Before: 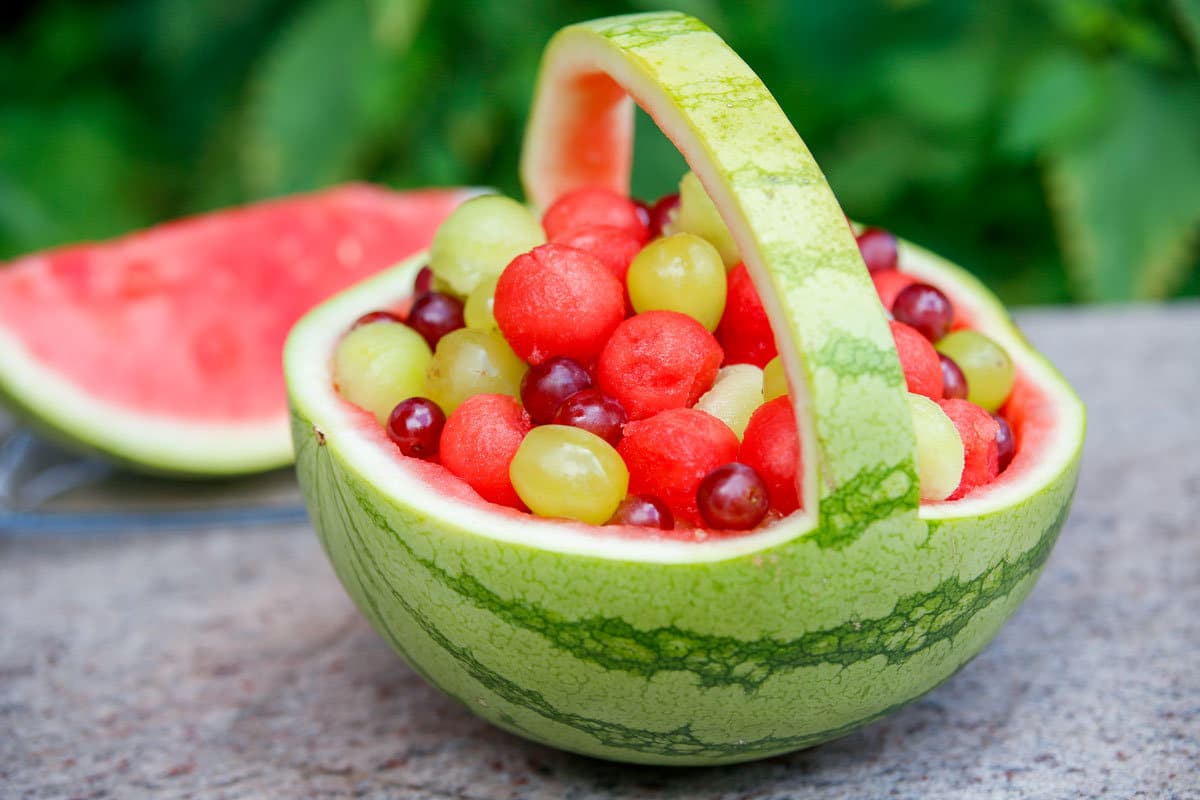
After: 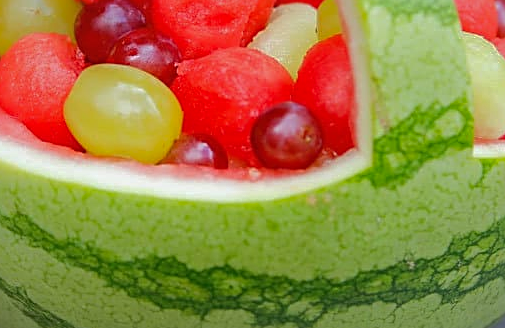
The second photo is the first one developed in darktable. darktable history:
sharpen: on, module defaults
crop: left 37.221%, top 45.169%, right 20.63%, bottom 13.777%
shadows and highlights: shadows 40, highlights -60
